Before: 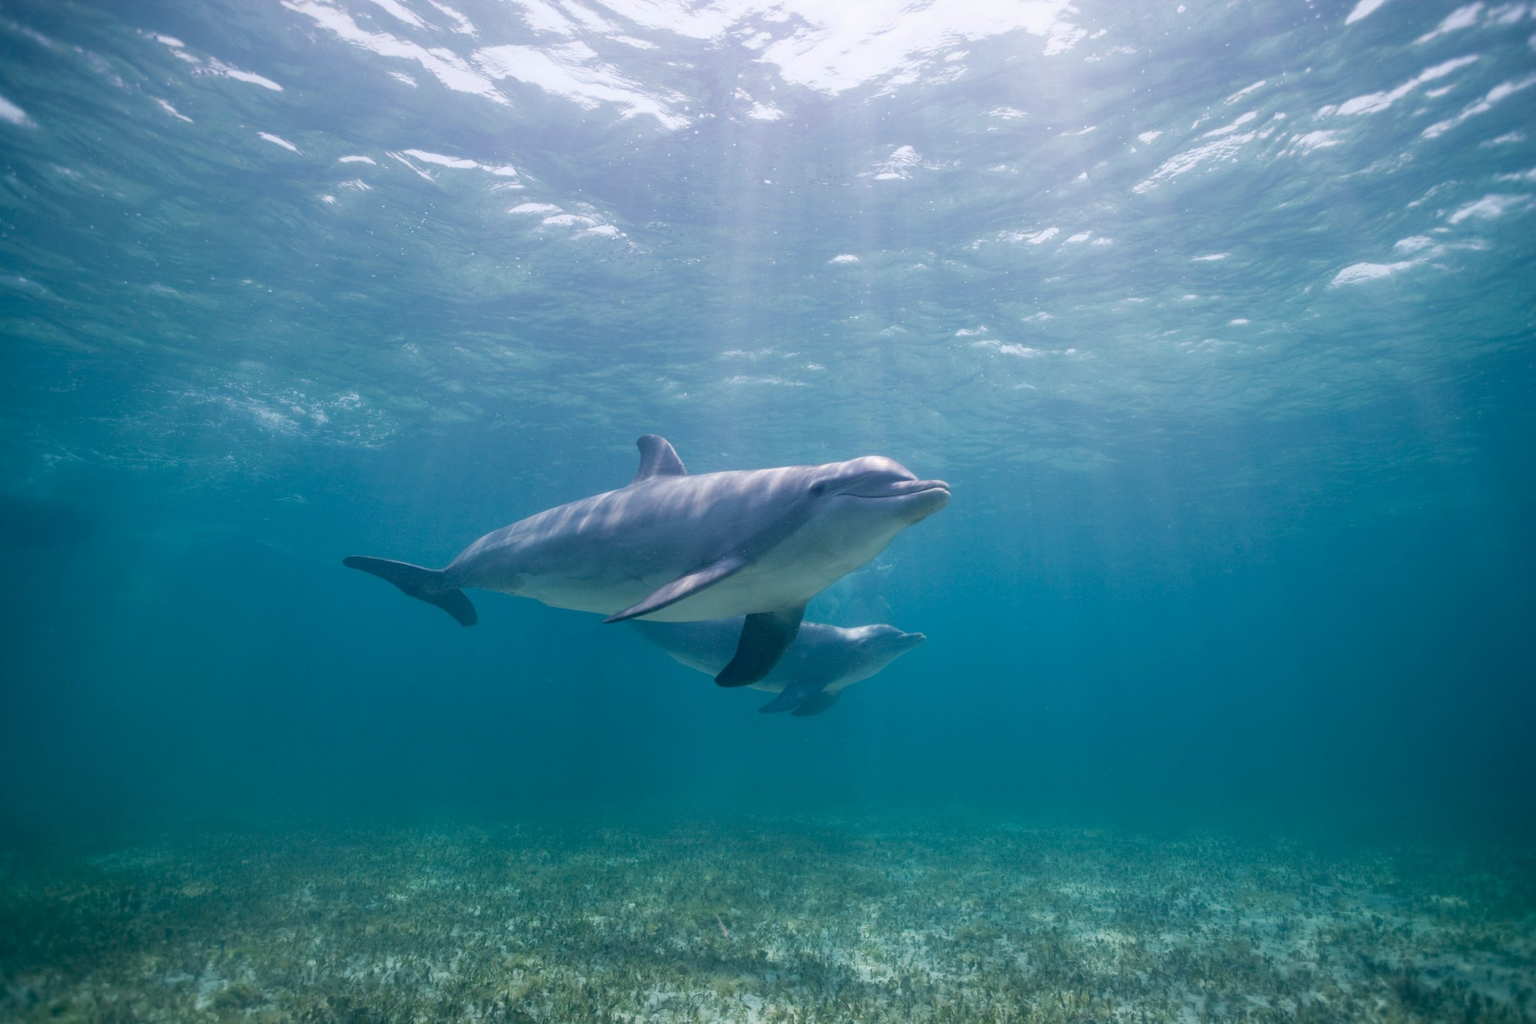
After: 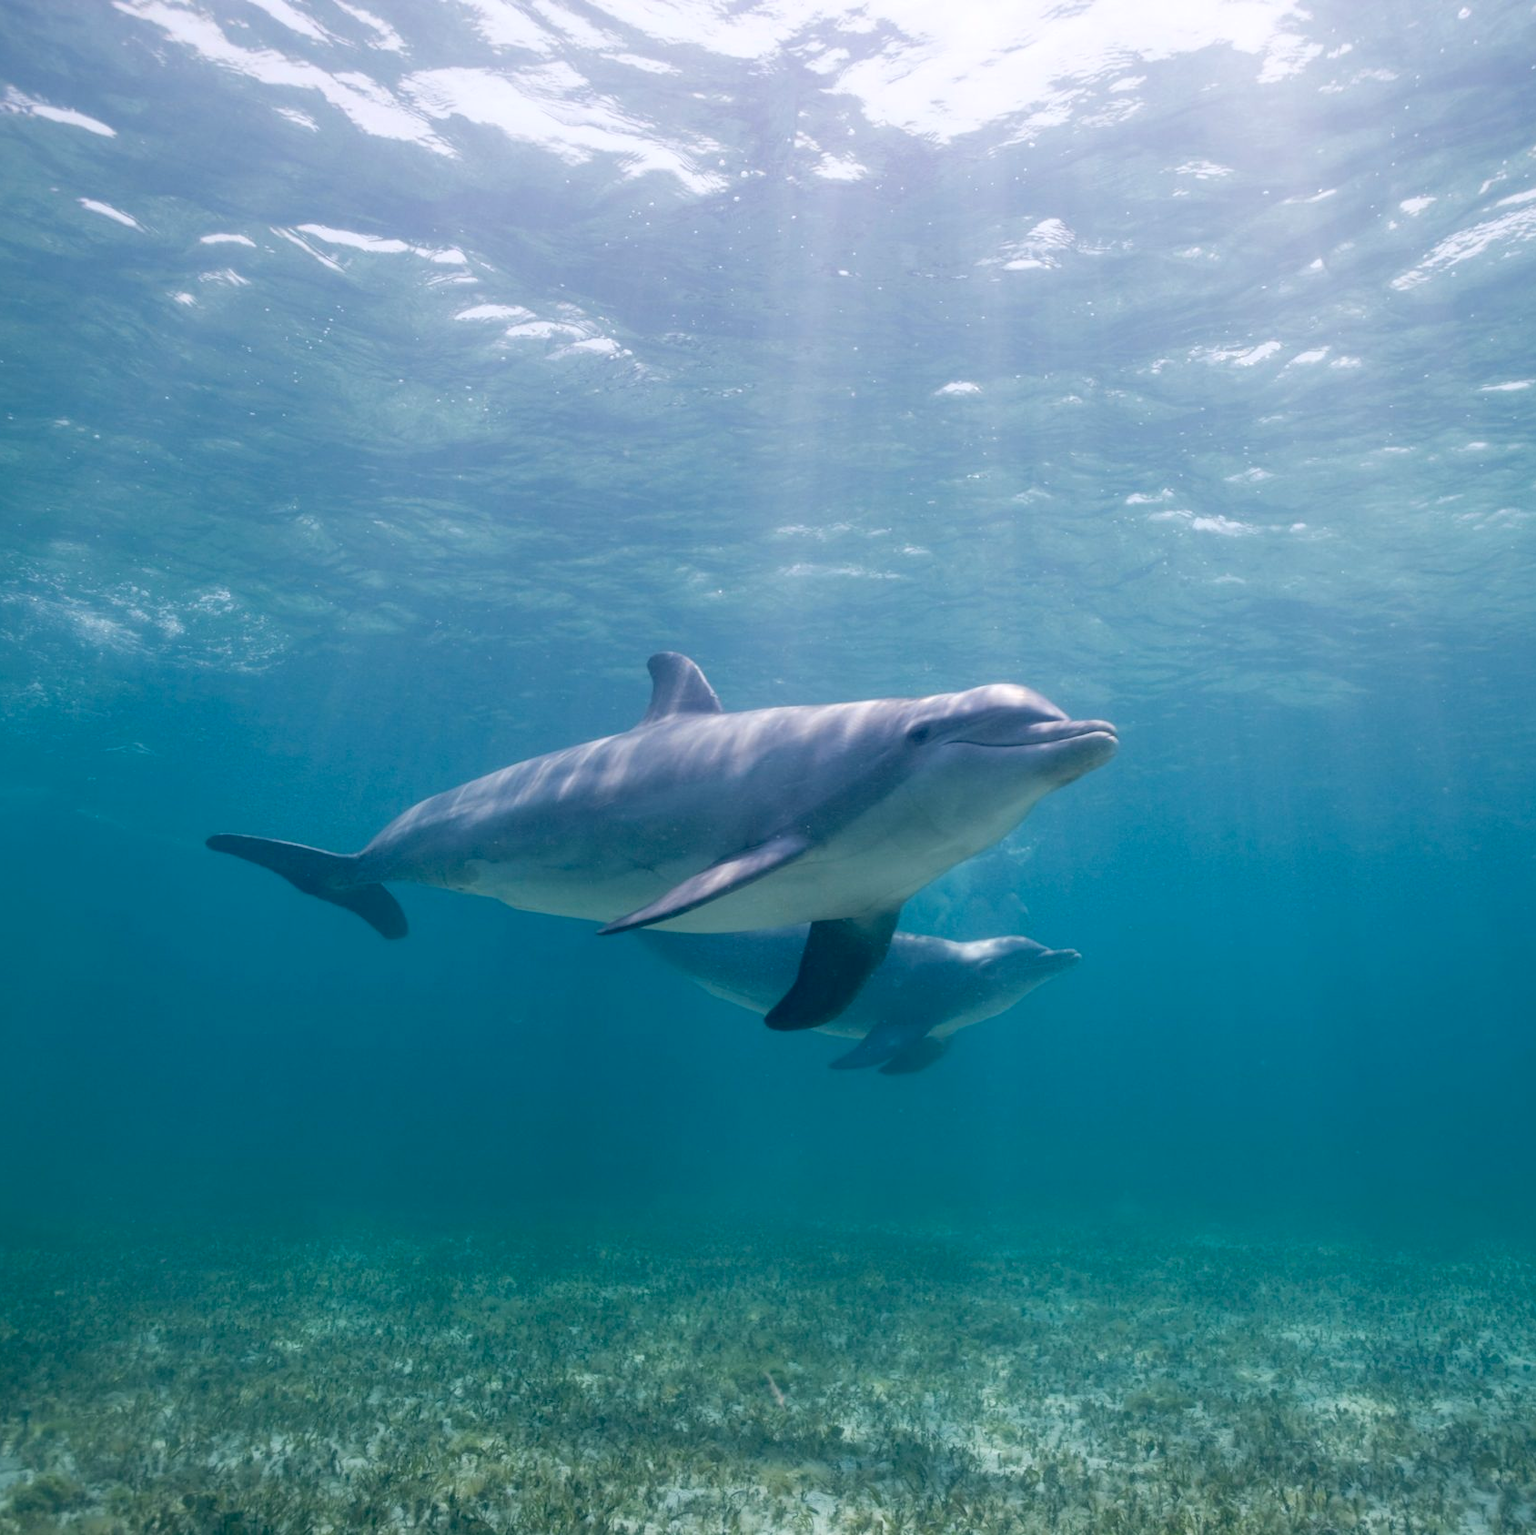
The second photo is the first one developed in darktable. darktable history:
exposure: black level correction 0.007, exposure 0.093 EV, compensate highlight preservation false
white balance: red 1, blue 1
rotate and perspective: crop left 0, crop top 0
crop and rotate: left 13.409%, right 19.924%
